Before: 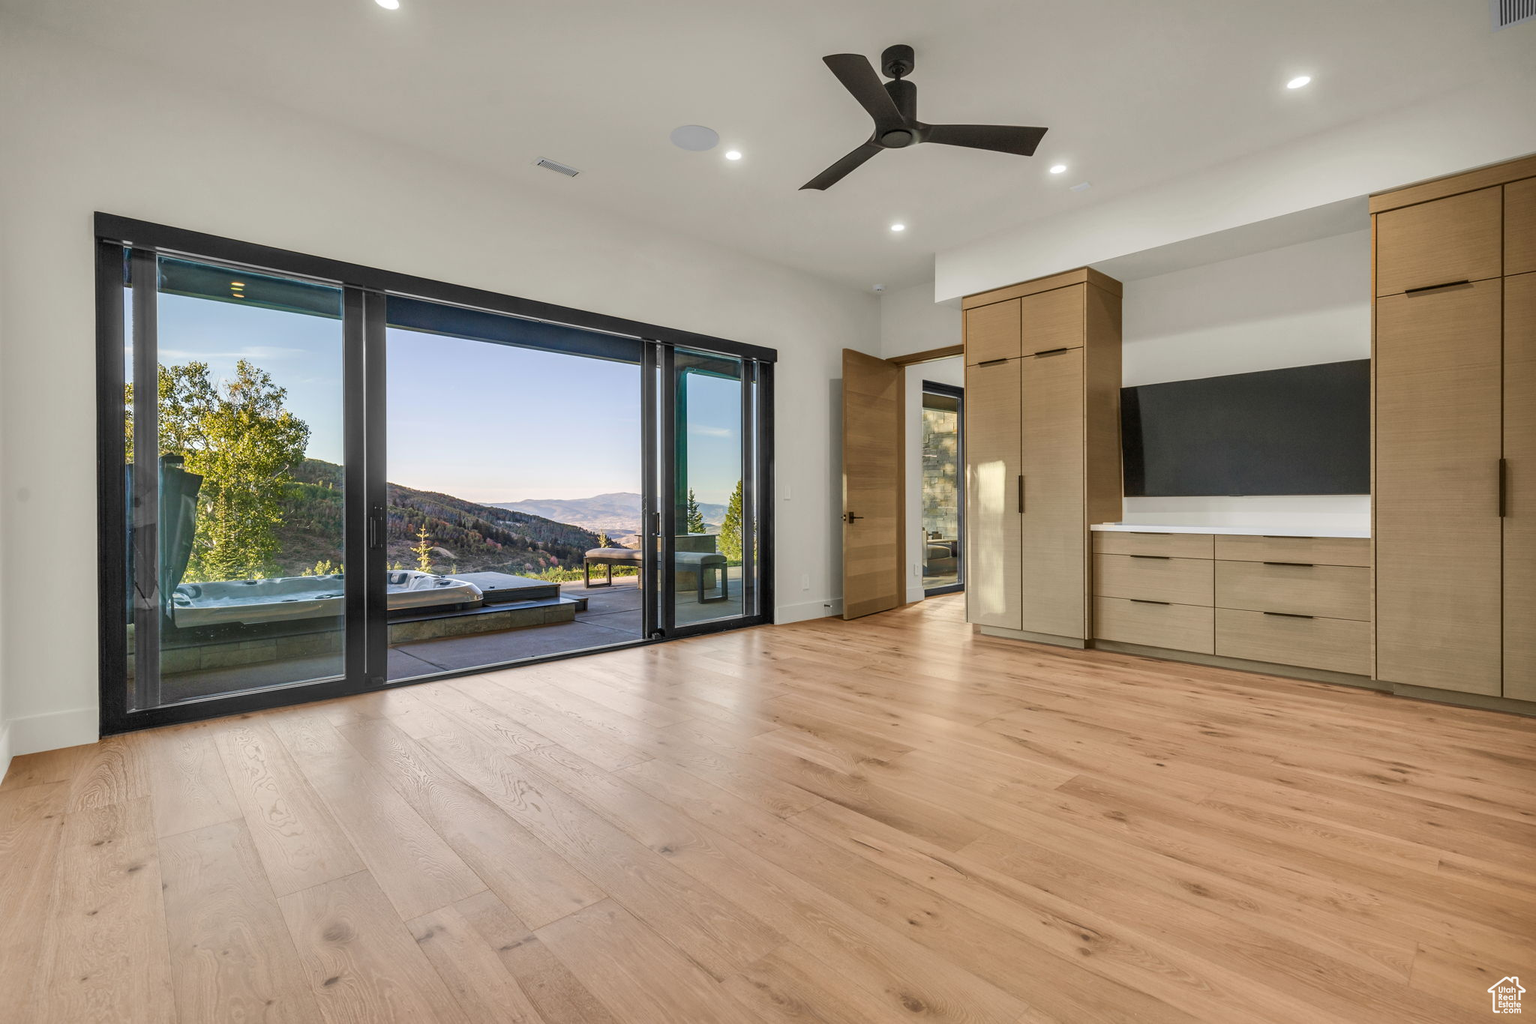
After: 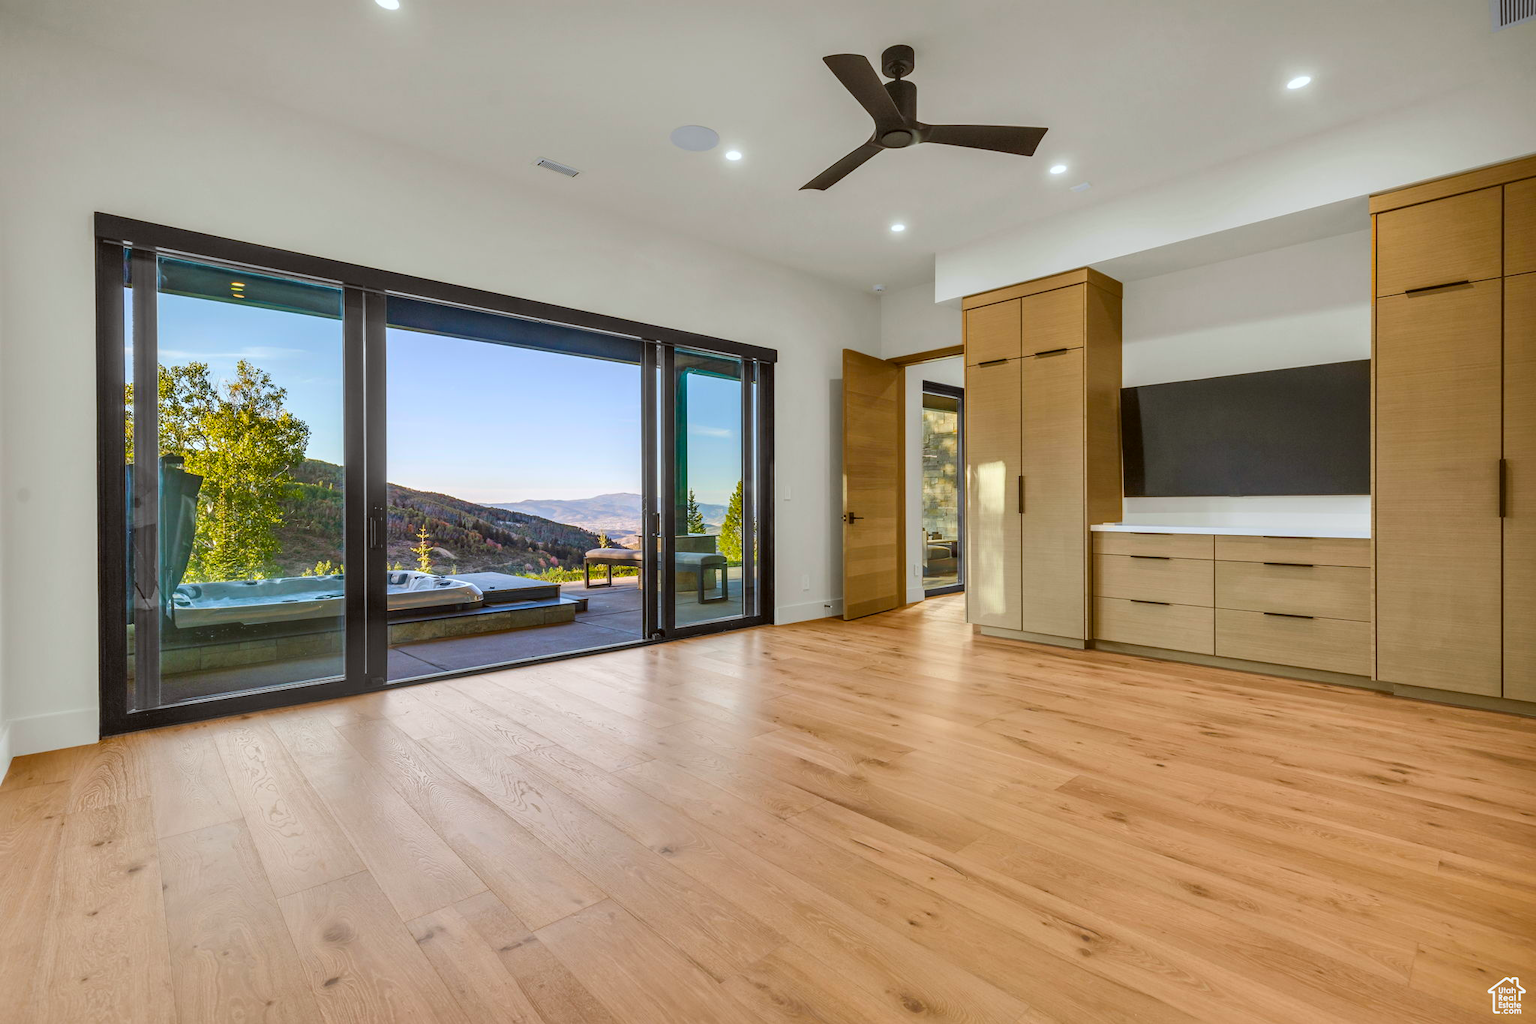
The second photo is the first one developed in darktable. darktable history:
shadows and highlights: shadows 61.85, white point adjustment 0.499, highlights -33.53, compress 83.55%
color correction: highlights a* -3.48, highlights b* -6.79, shadows a* 3.28, shadows b* 5.43
color balance rgb: highlights gain › chroma 0.121%, highlights gain › hue 330.29°, linear chroma grading › global chroma 14.563%, perceptual saturation grading › global saturation 15.061%, global vibrance 20%
